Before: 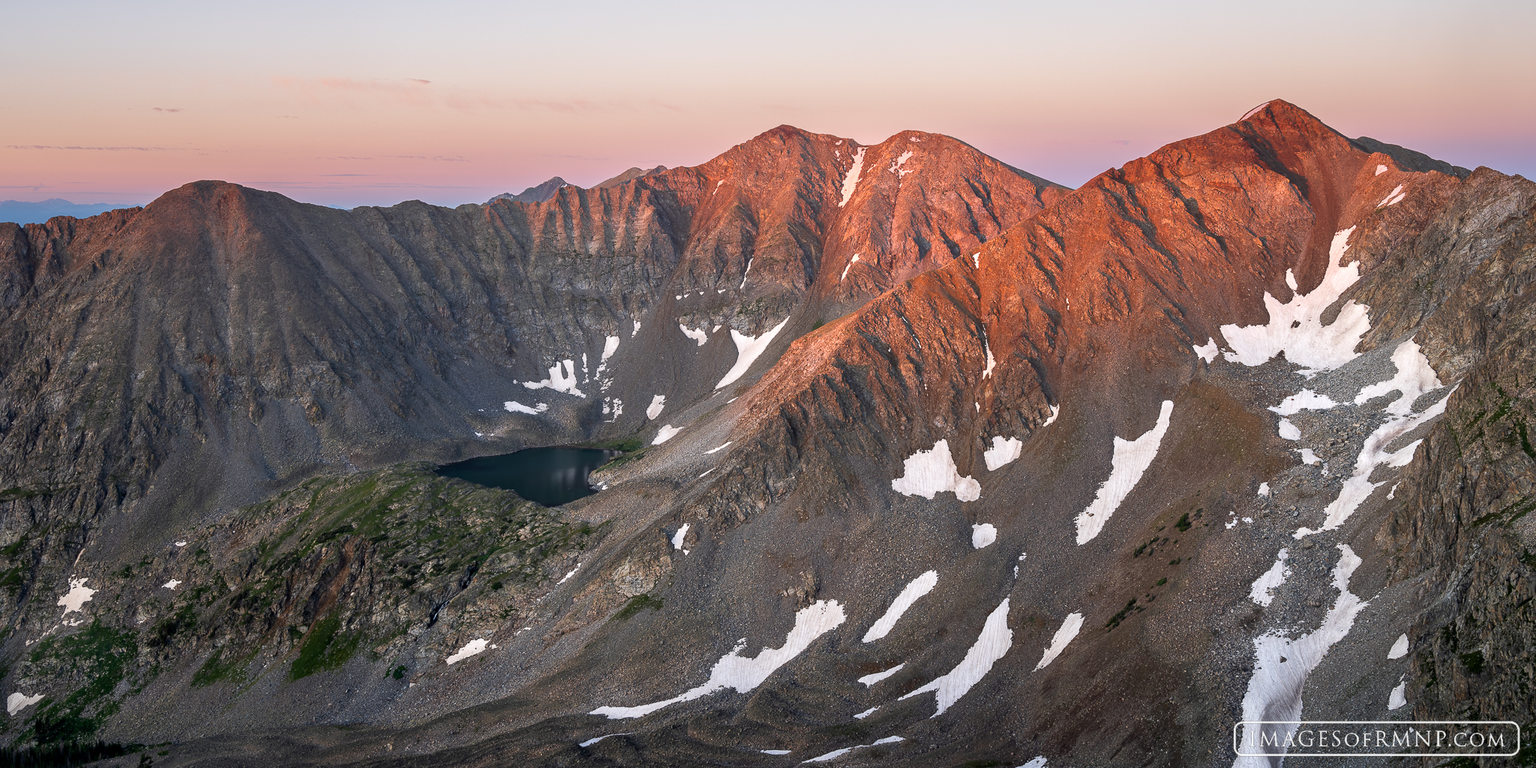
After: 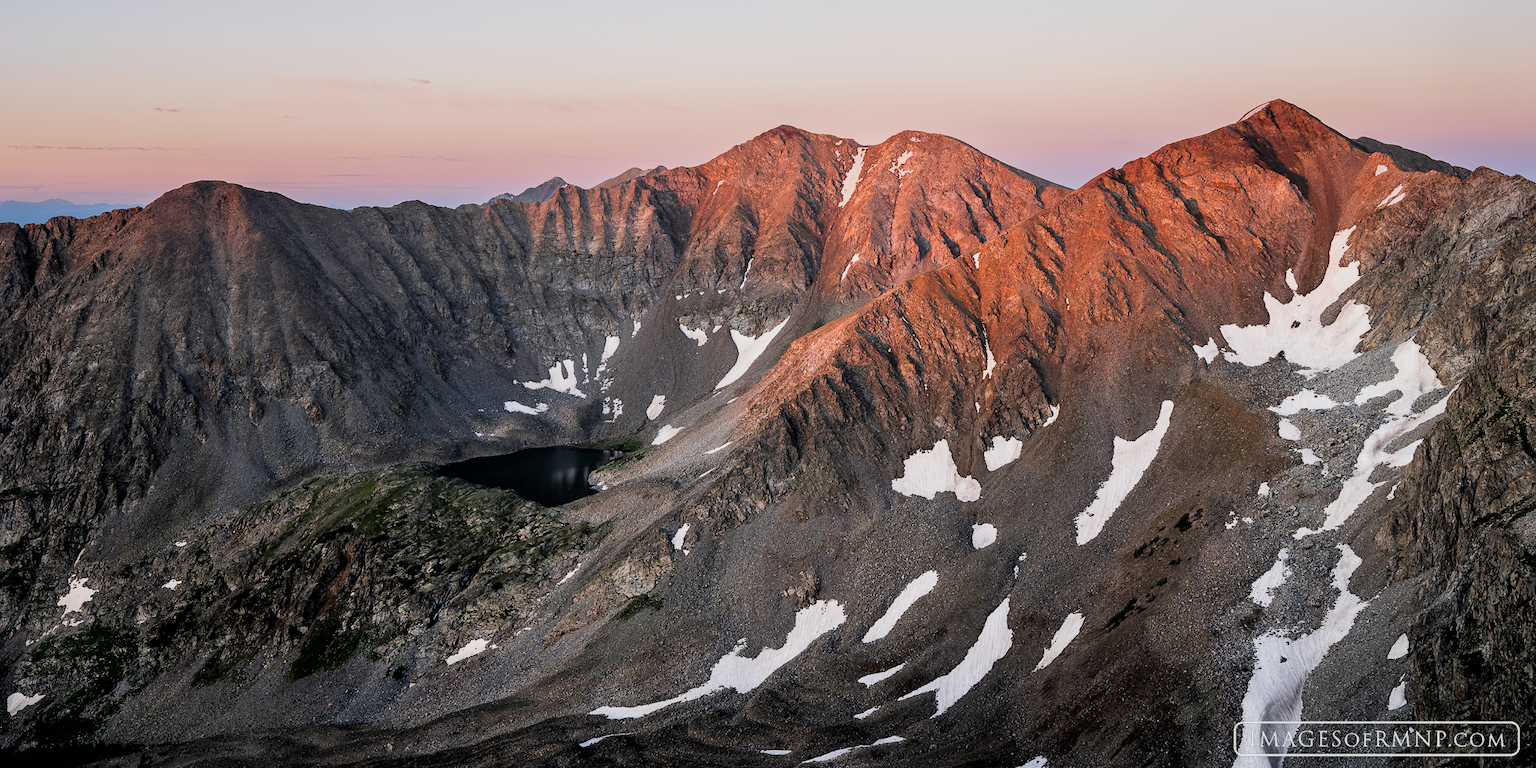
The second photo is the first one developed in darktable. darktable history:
filmic rgb: black relative exposure -5.01 EV, white relative exposure 3.53 EV, hardness 3.19, contrast 1.2, highlights saturation mix -49.29%
